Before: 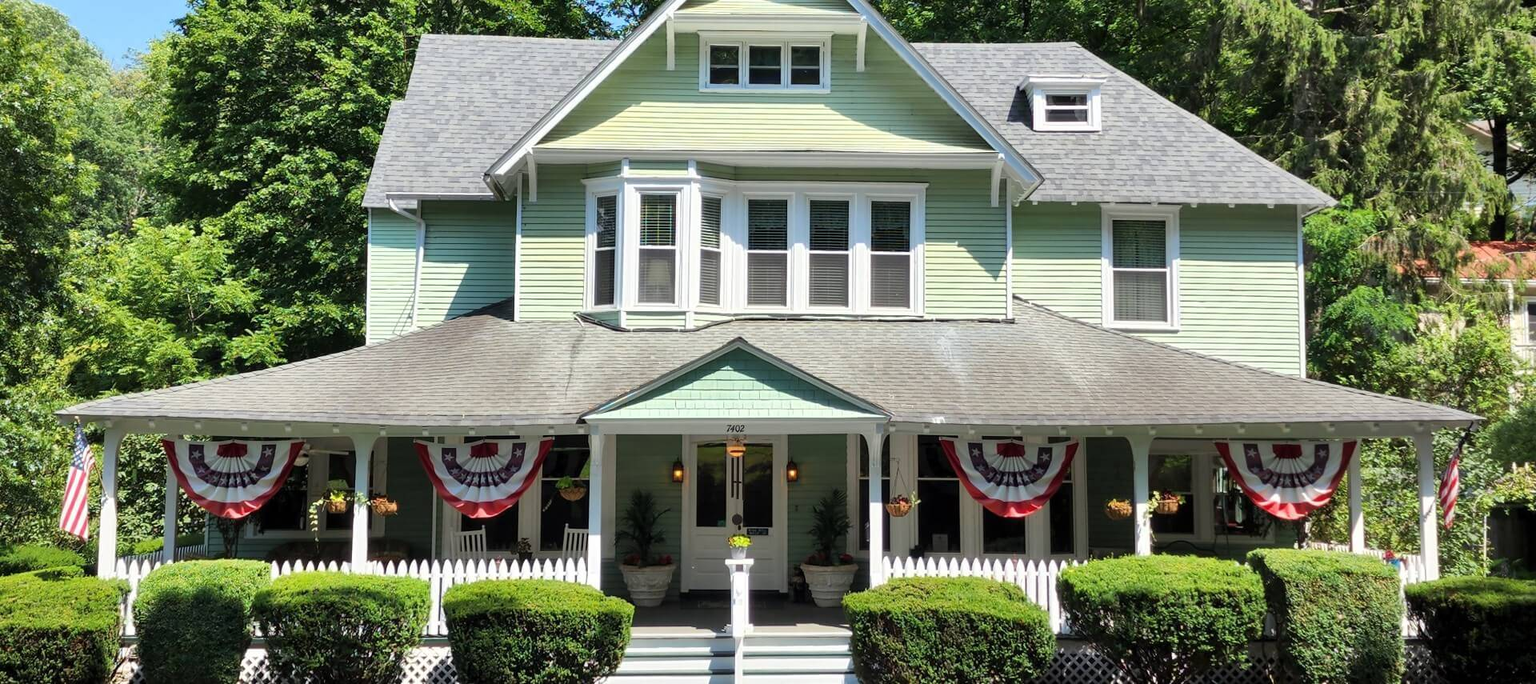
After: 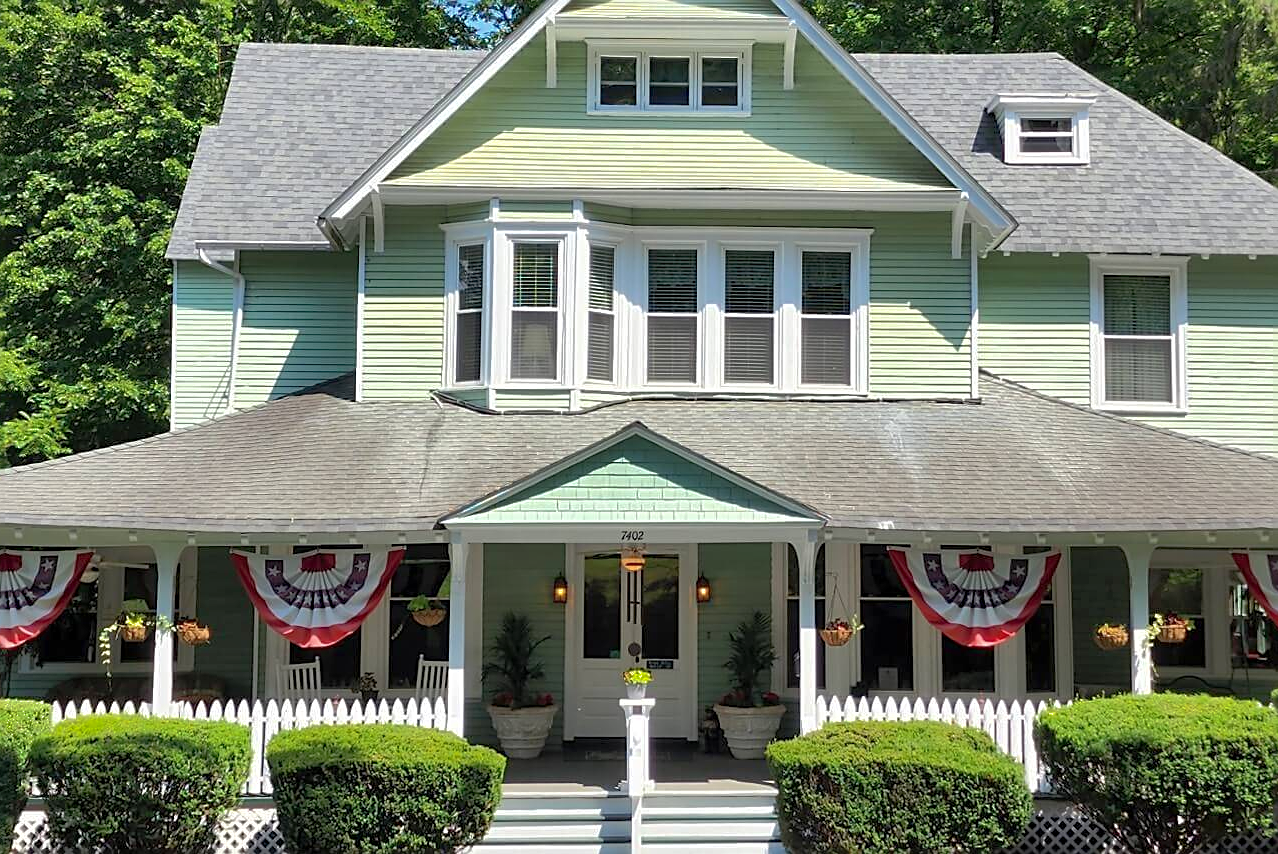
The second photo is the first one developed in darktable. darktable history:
crop and rotate: left 14.984%, right 18.442%
sharpen: on, module defaults
shadows and highlights: on, module defaults
